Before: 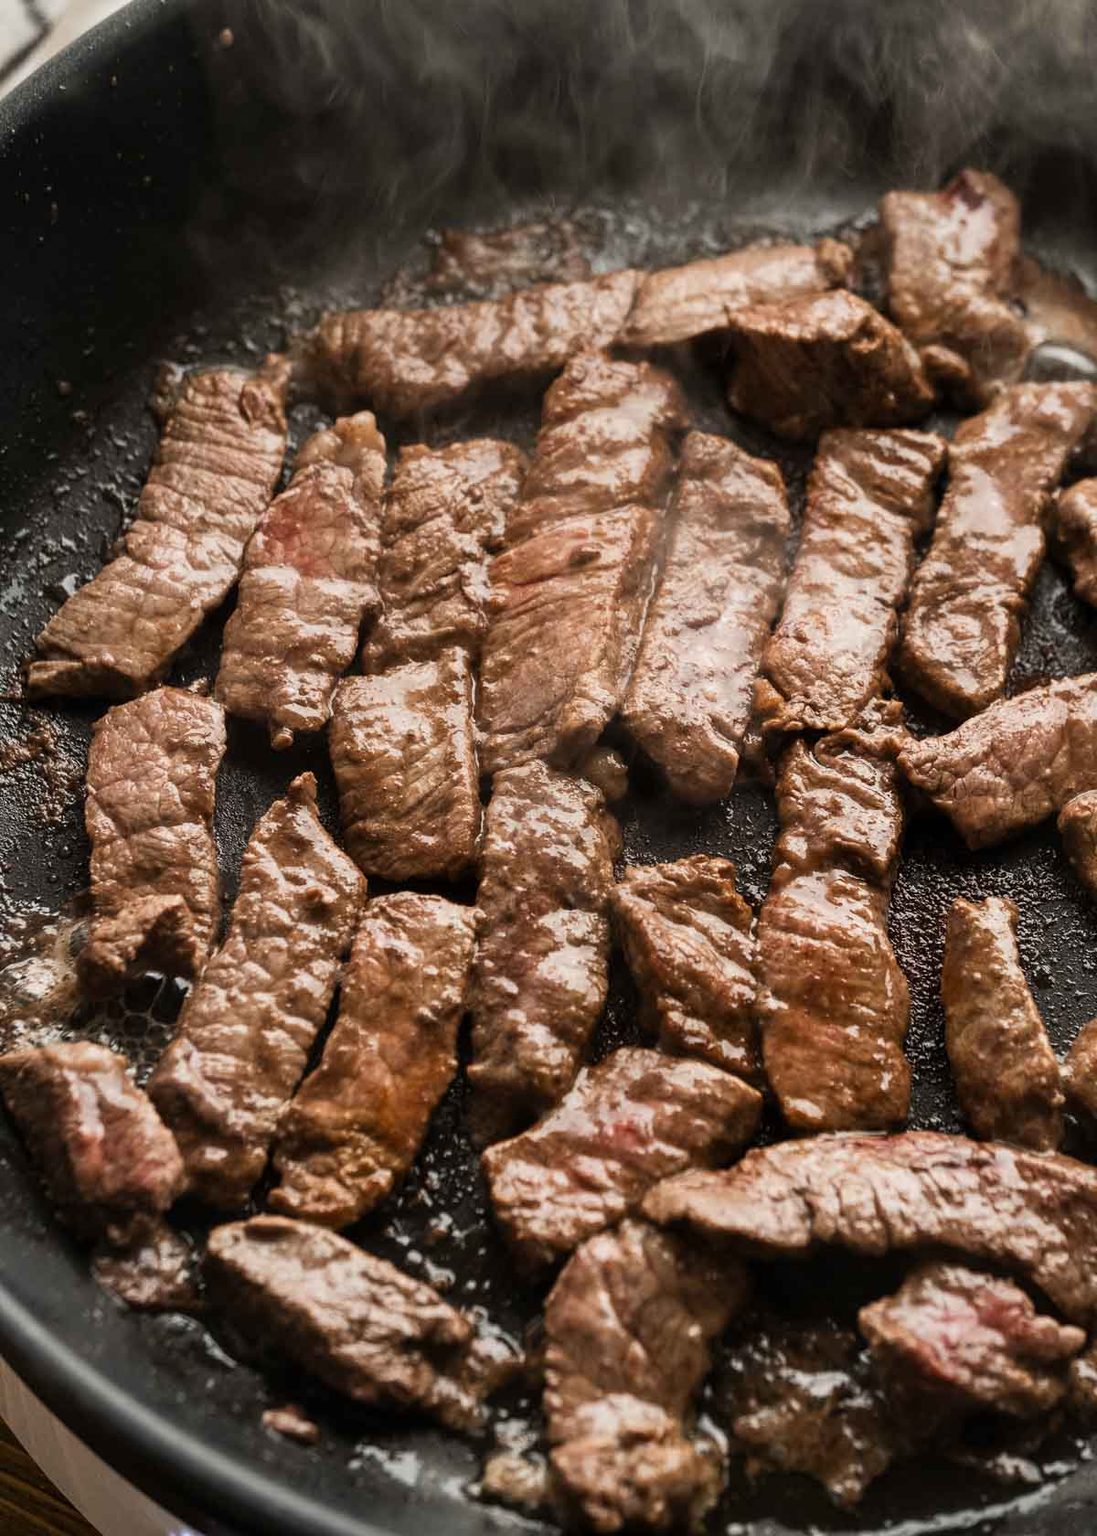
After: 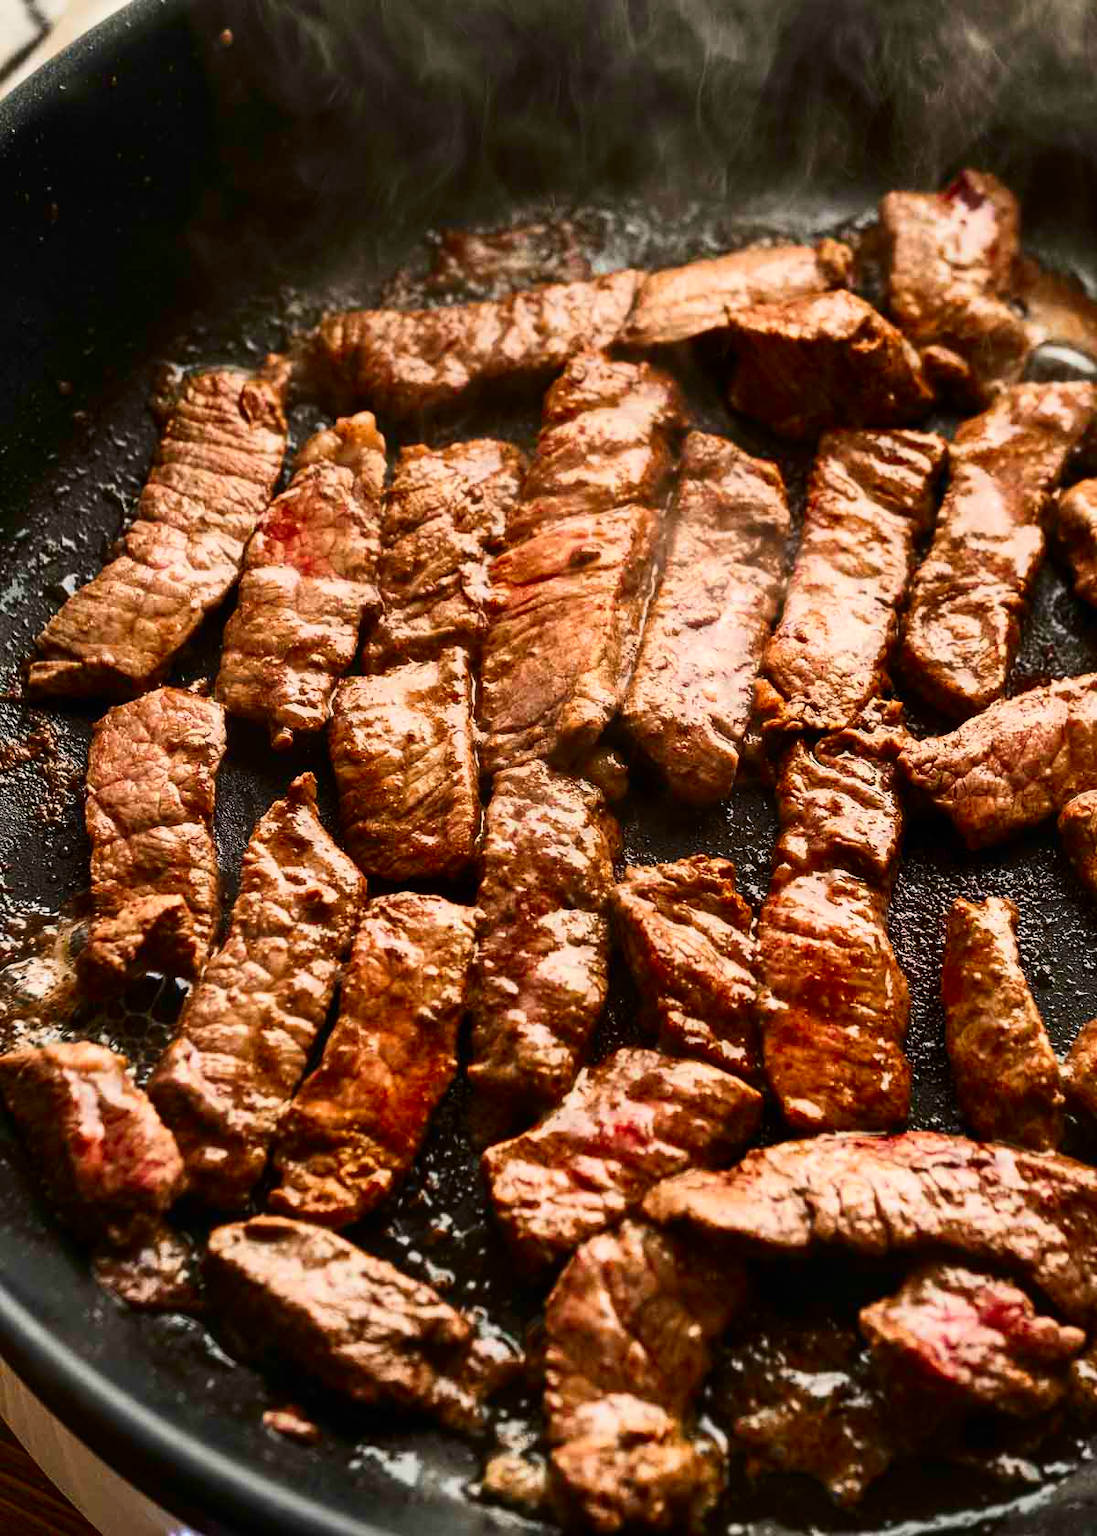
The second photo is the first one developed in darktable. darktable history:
tone equalizer: on, module defaults
contrast brightness saturation: contrast 0.26, brightness 0.02, saturation 0.87
